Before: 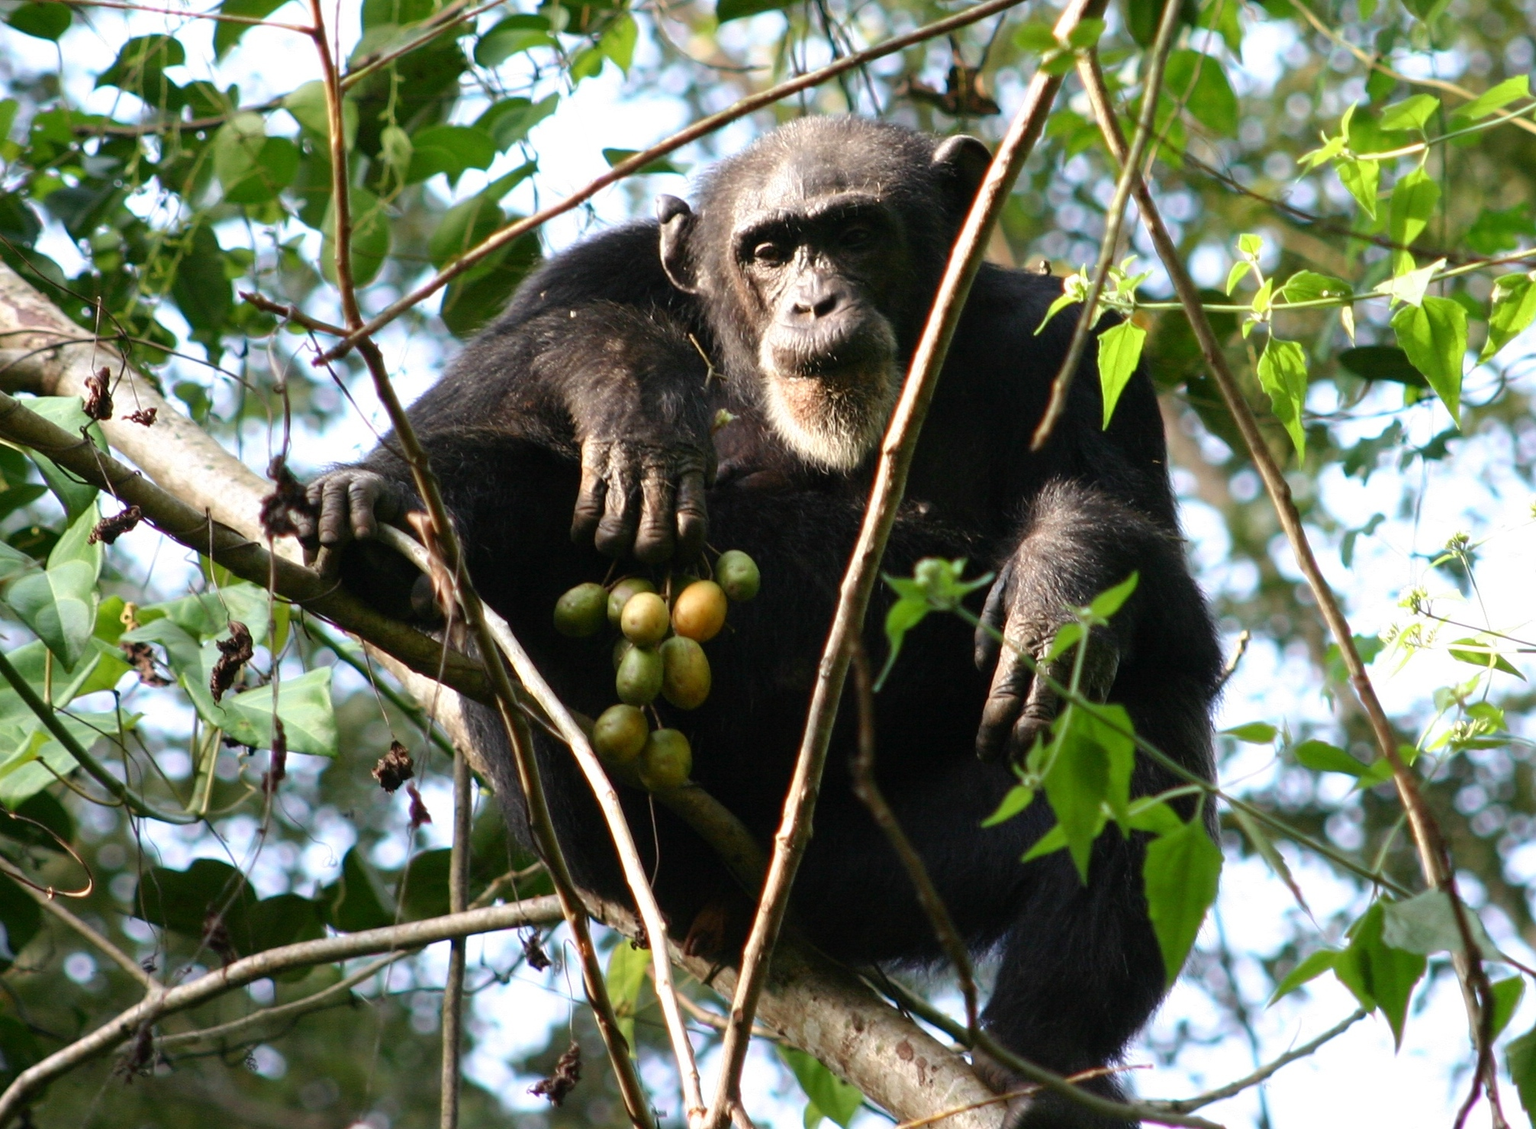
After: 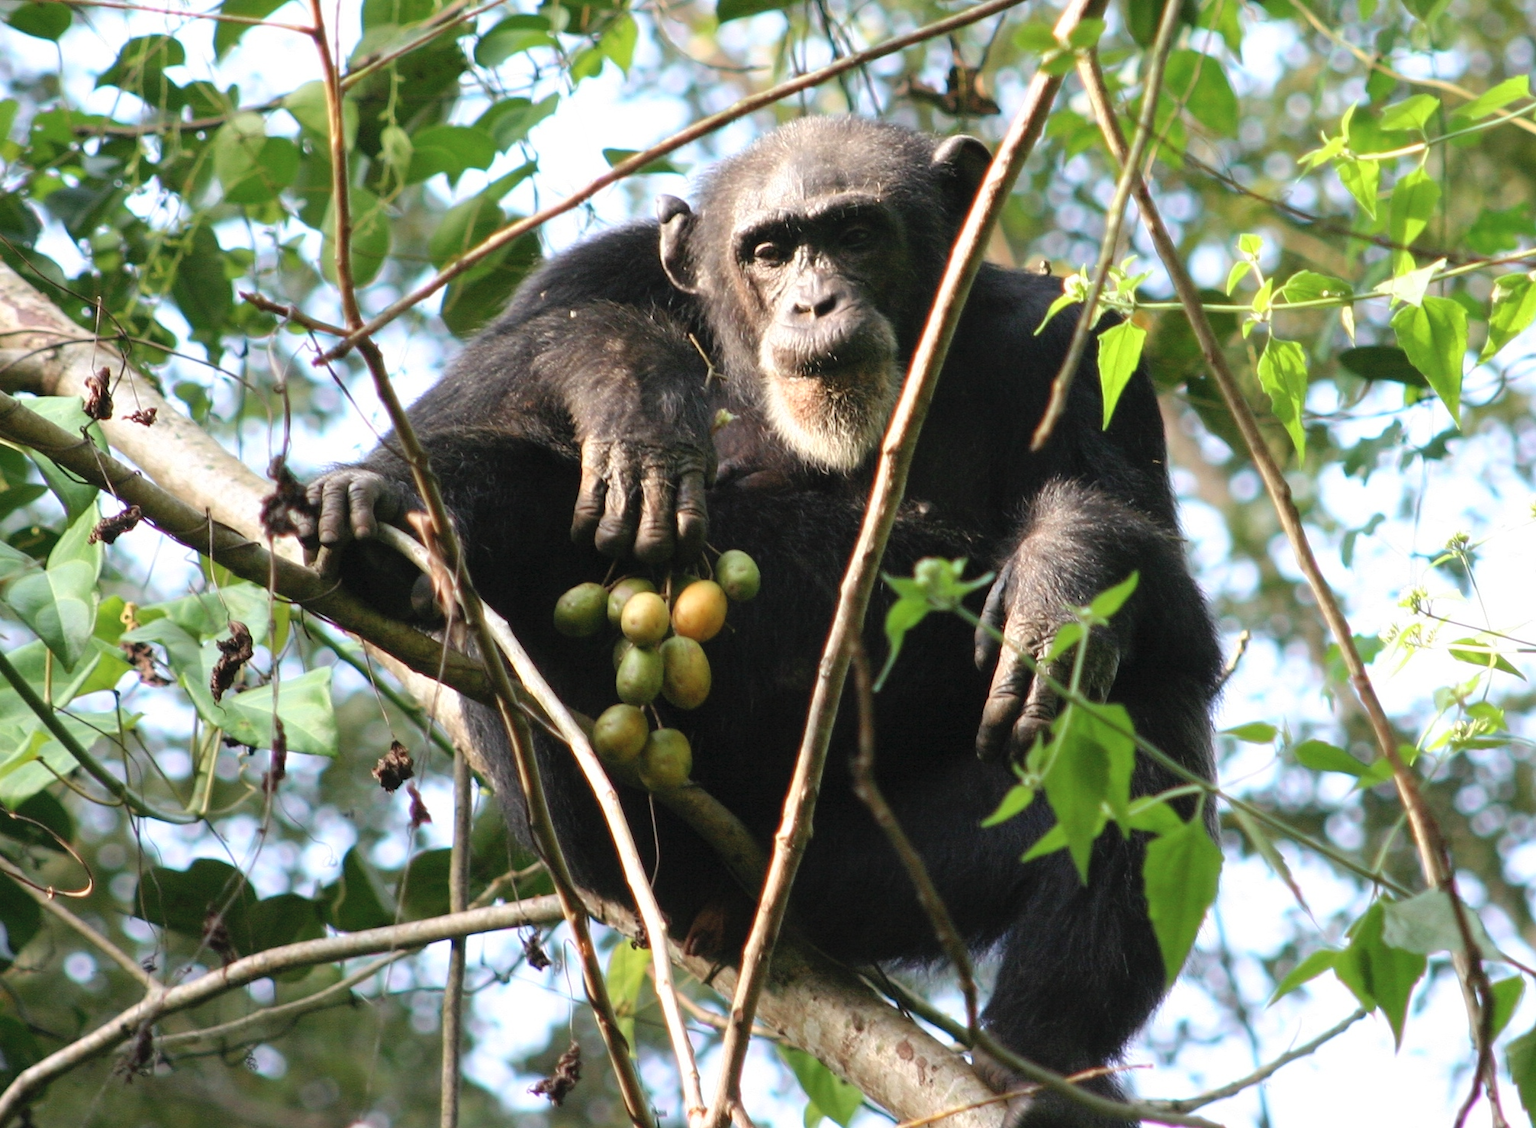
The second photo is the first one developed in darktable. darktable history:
contrast brightness saturation: brightness 0.144
